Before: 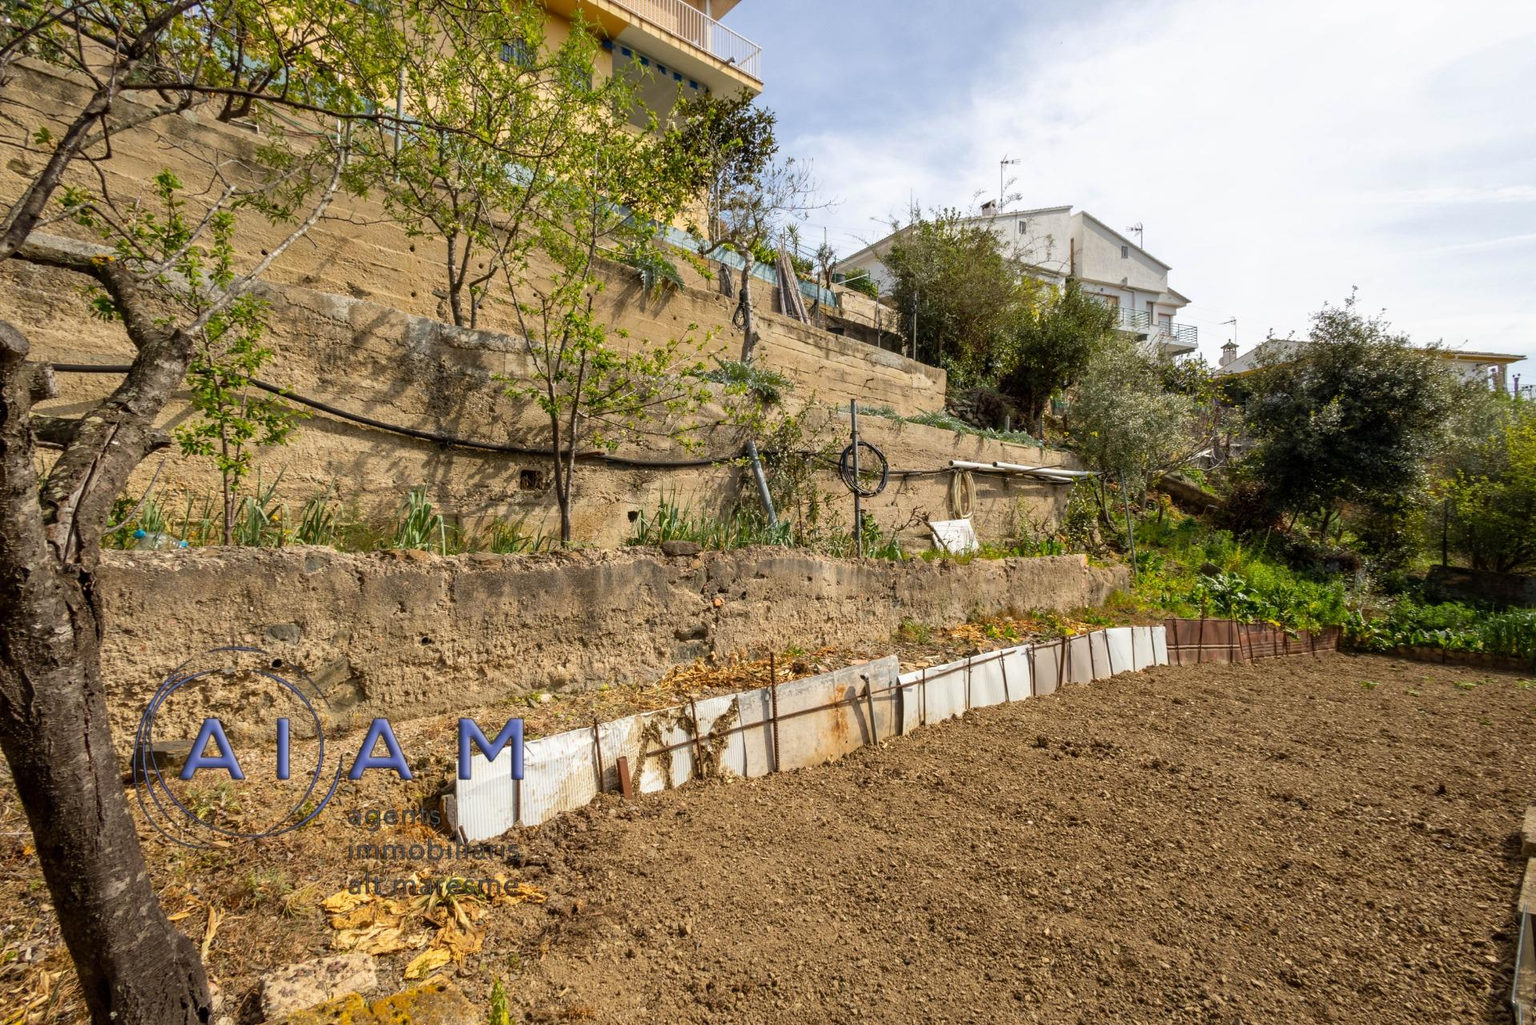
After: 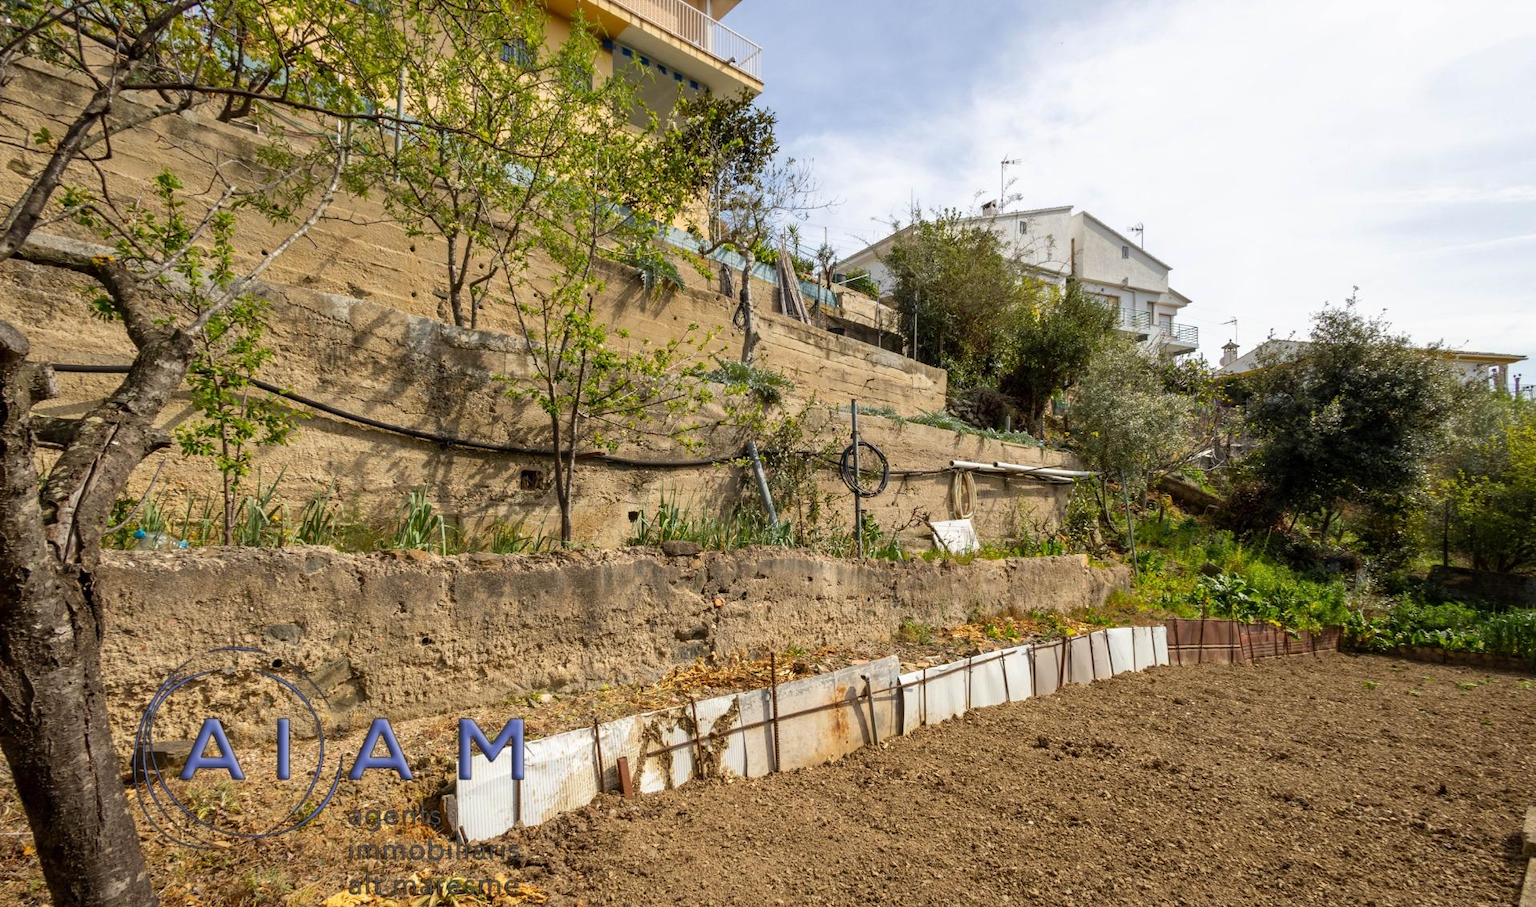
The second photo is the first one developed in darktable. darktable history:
crop and rotate: top 0%, bottom 11.426%
